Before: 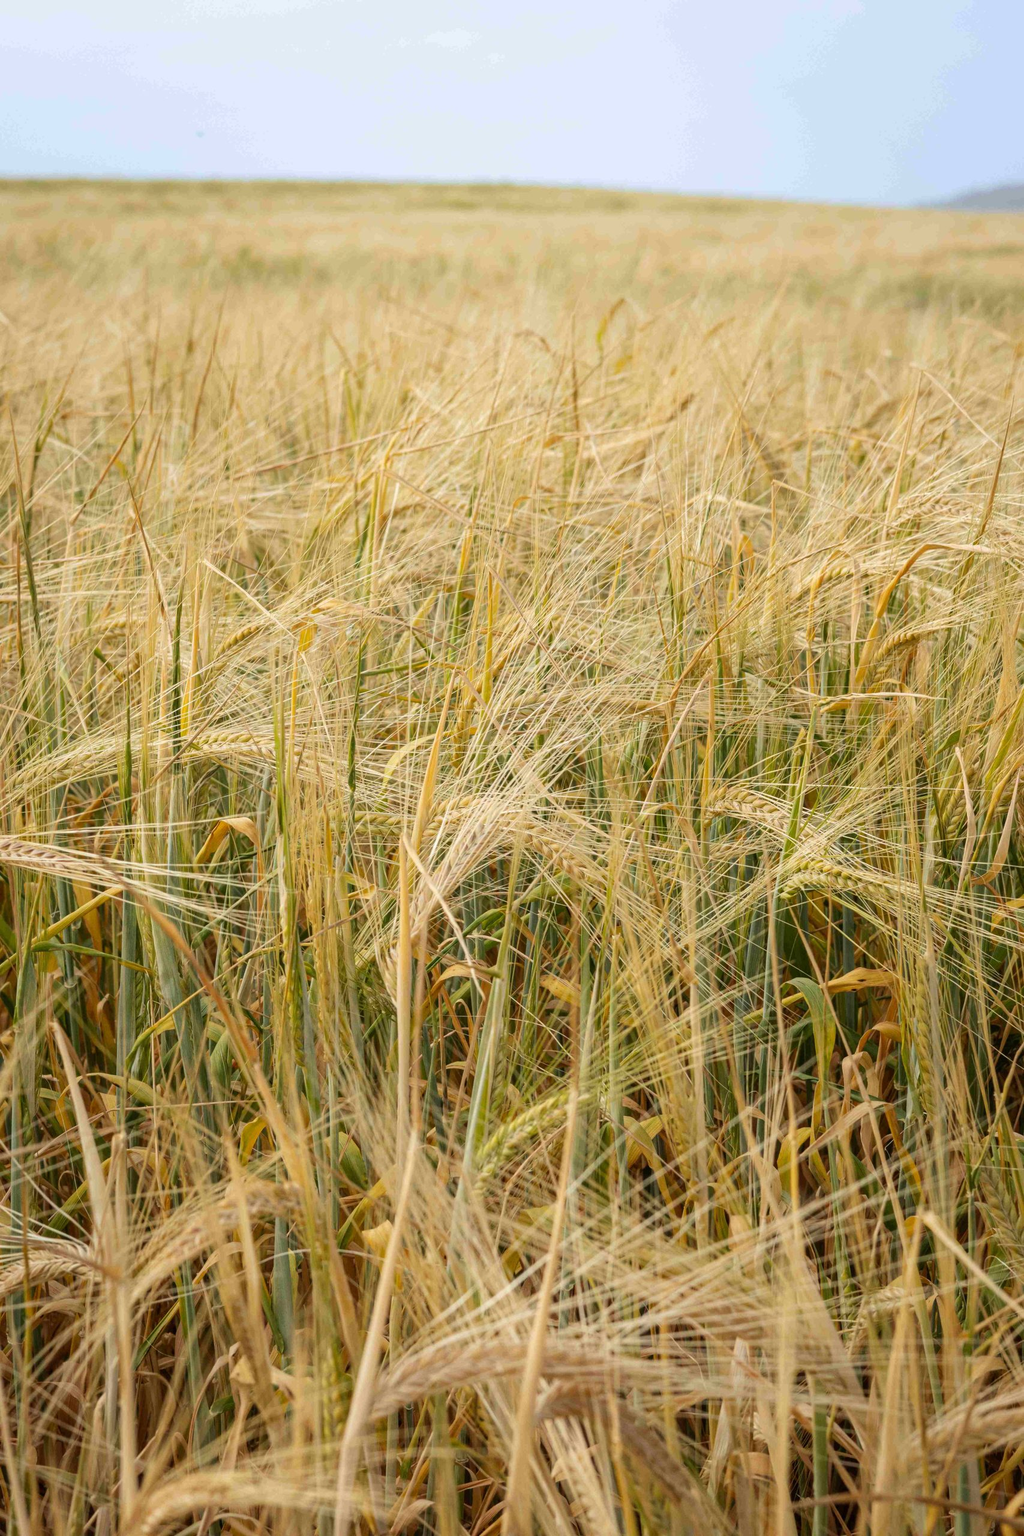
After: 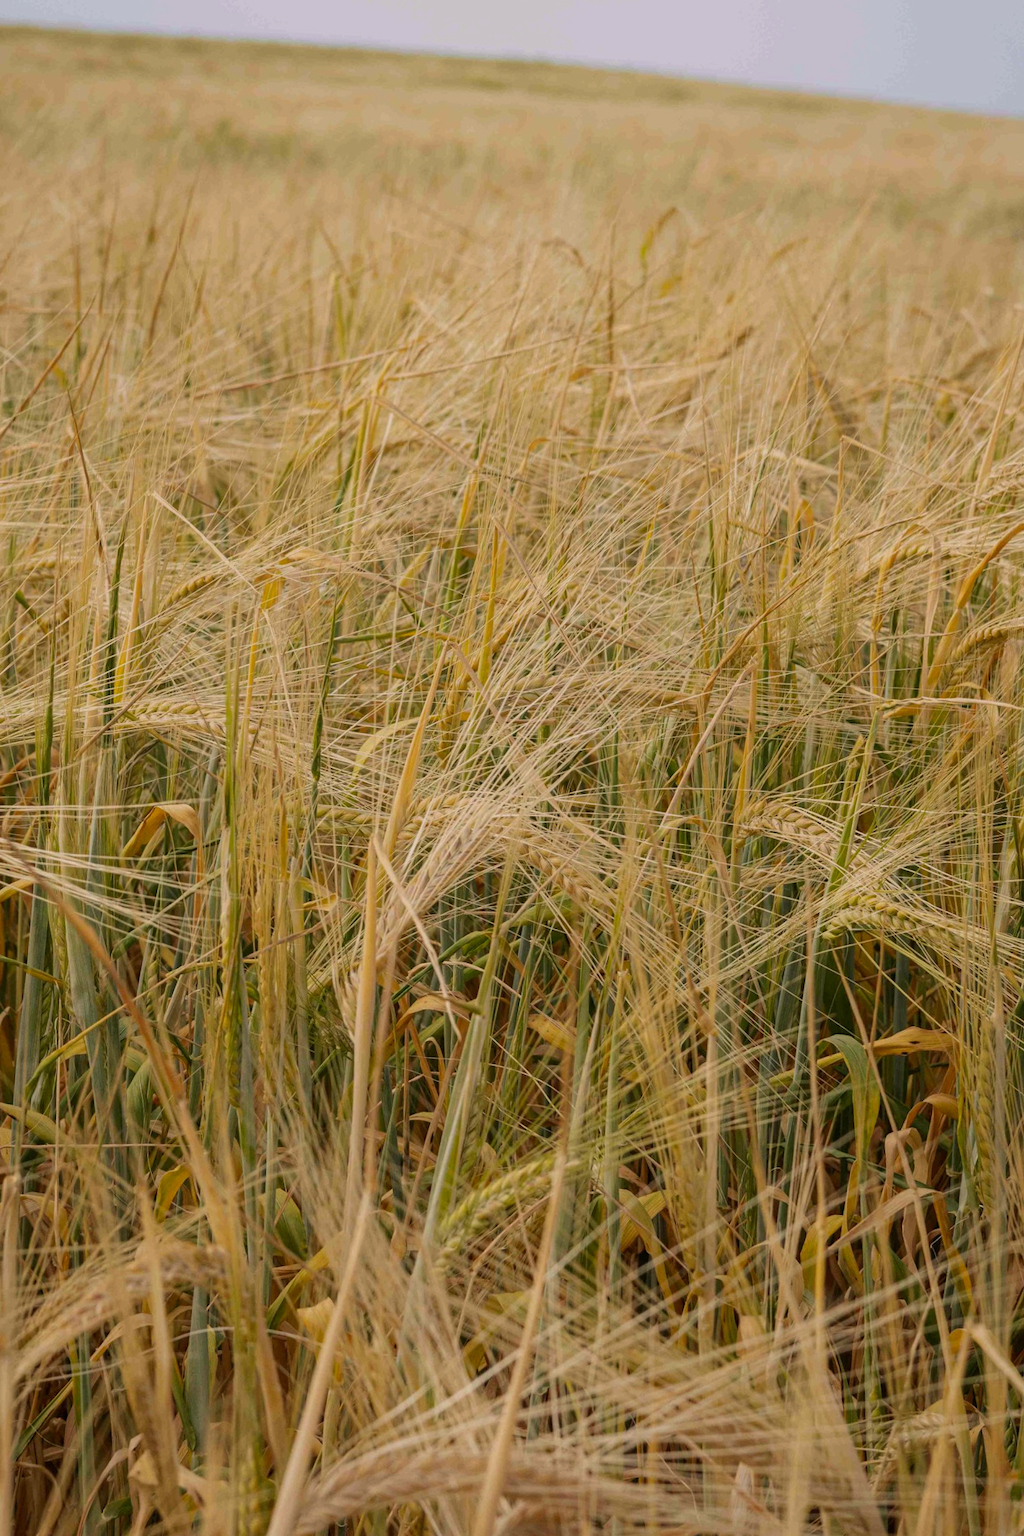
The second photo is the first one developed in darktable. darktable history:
crop and rotate: angle -3.27°, left 5.211%, top 5.211%, right 4.607%, bottom 4.607%
color correction: highlights a* 5.81, highlights b* 4.84
exposure: exposure -0.582 EV, compensate highlight preservation false
